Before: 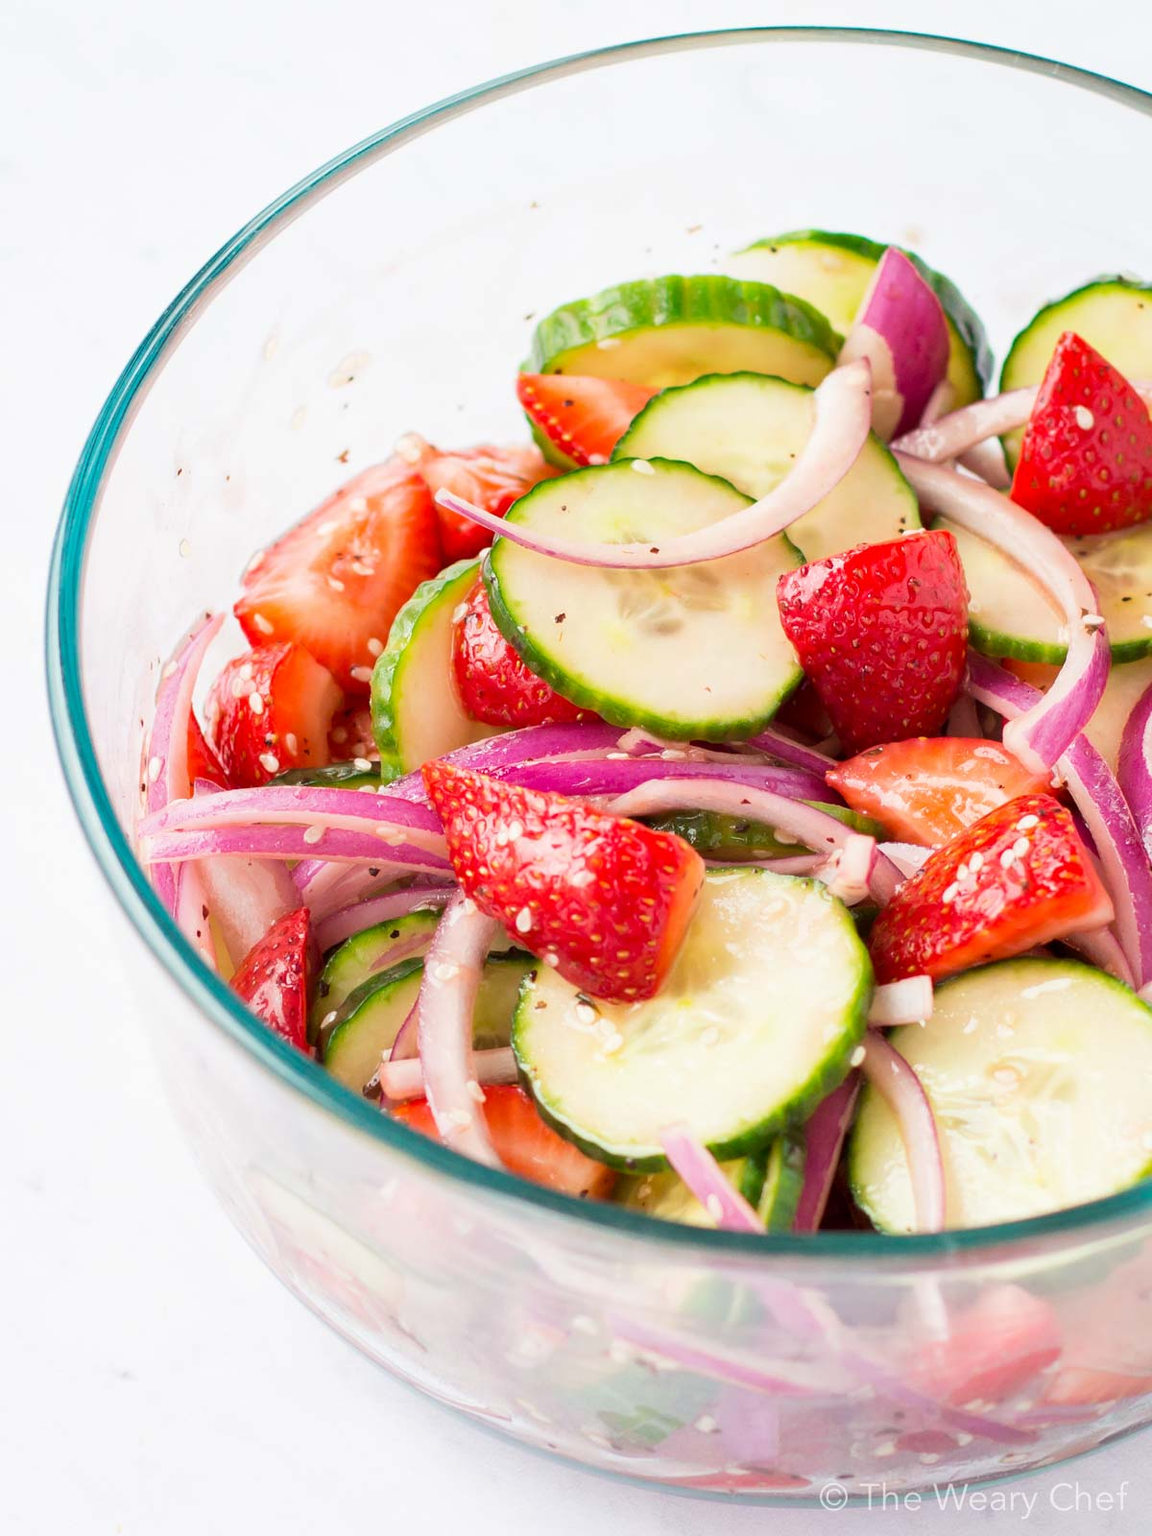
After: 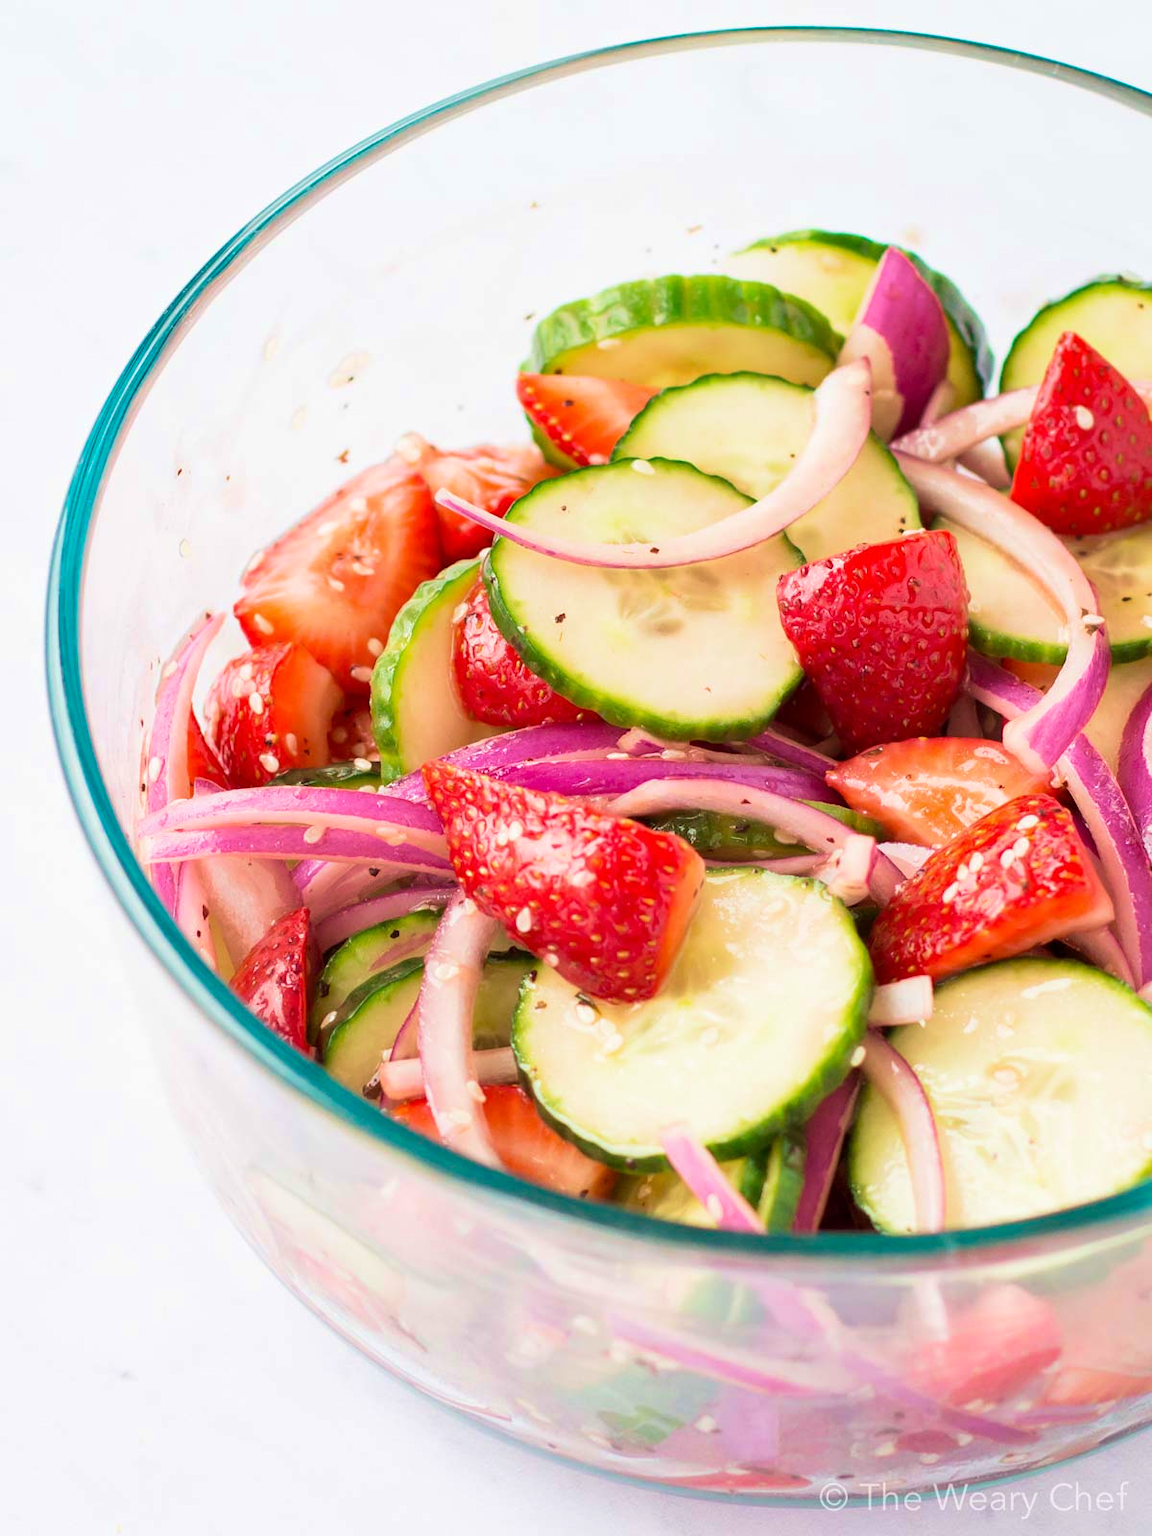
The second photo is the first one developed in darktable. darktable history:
velvia: strength 44.59%
